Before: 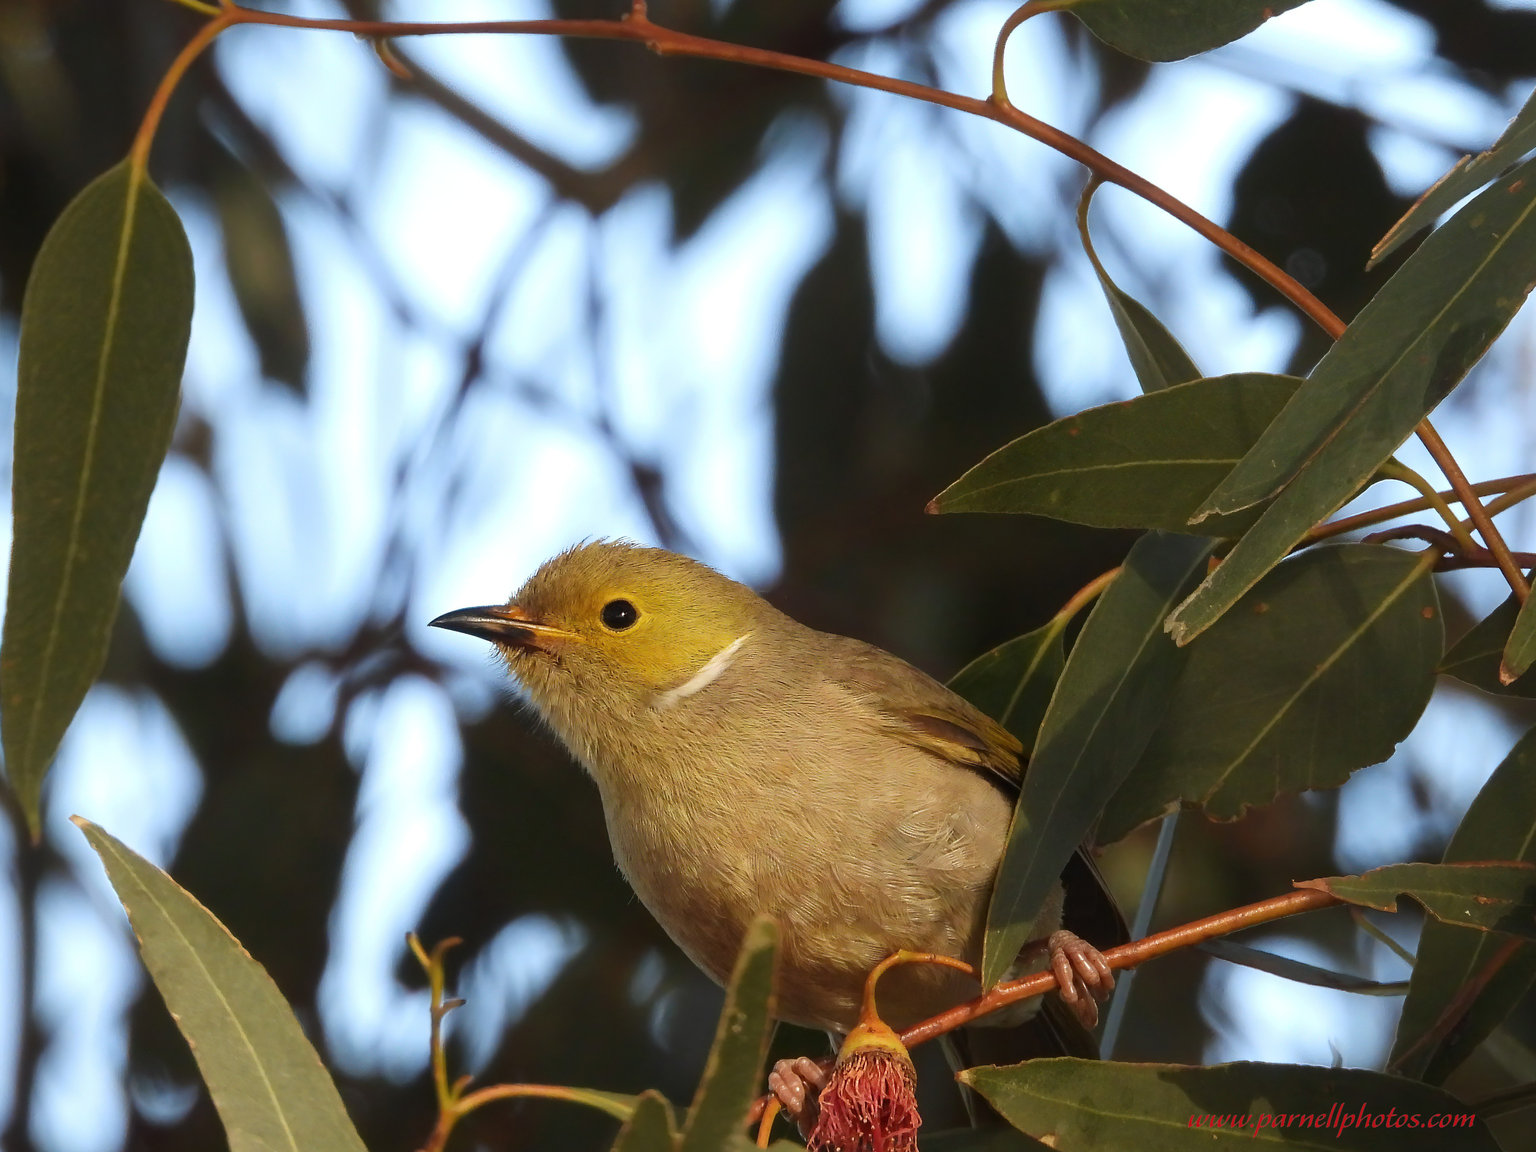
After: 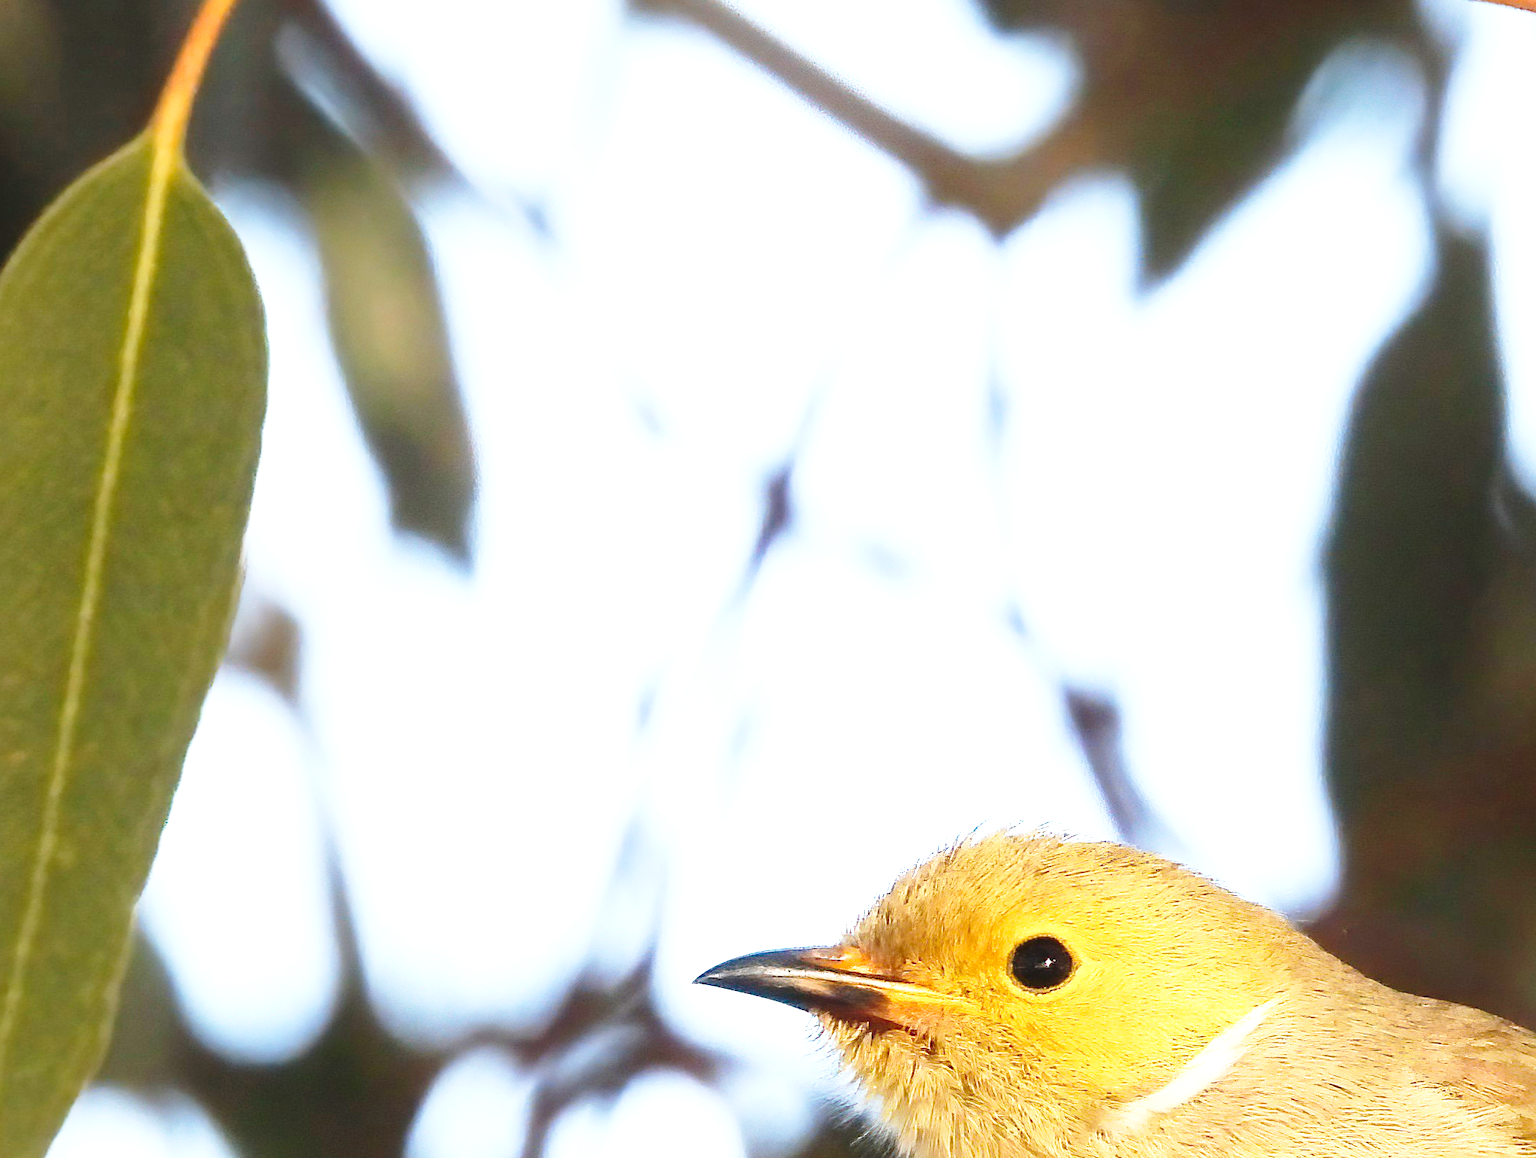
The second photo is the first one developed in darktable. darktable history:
exposure: exposure 1.159 EV, compensate exposure bias true, compensate highlight preservation false
crop and rotate: left 3.063%, top 7.403%, right 41.953%, bottom 37.265%
base curve: curves: ch0 [(0, 0) (0.028, 0.03) (0.121, 0.232) (0.46, 0.748) (0.859, 0.968) (1, 1)], preserve colors none
